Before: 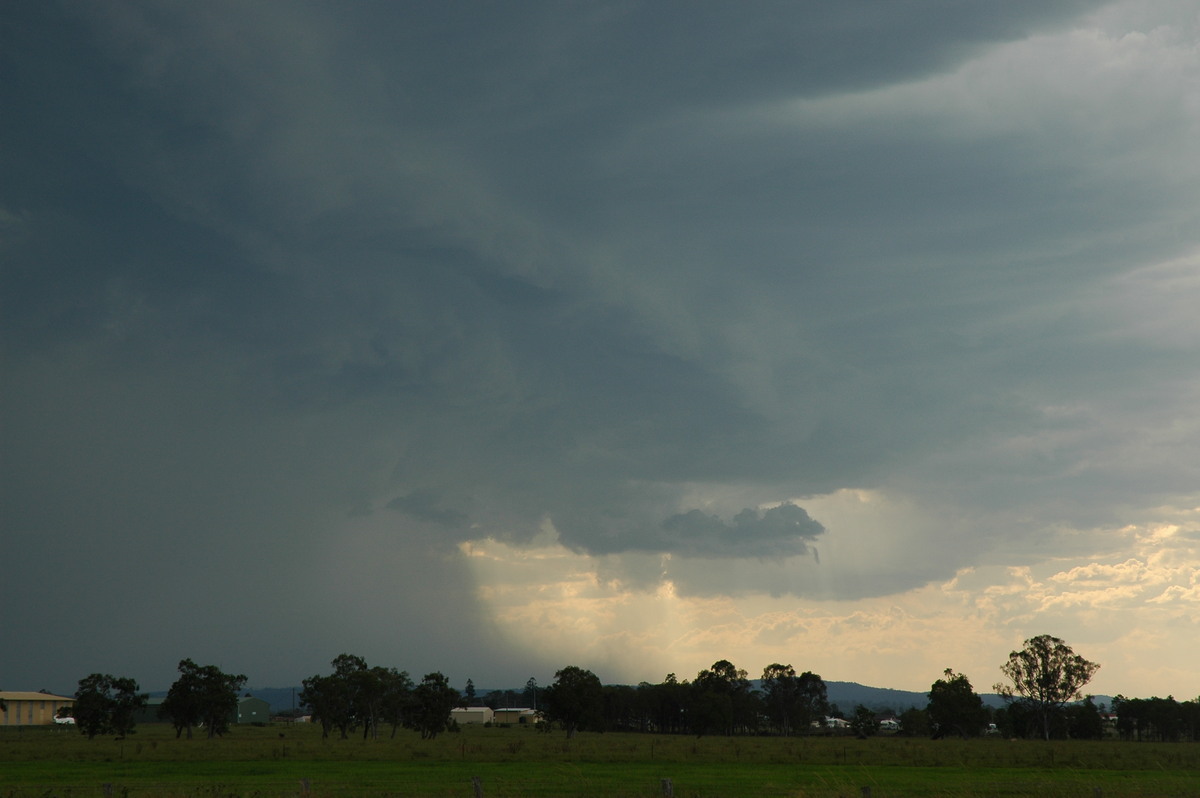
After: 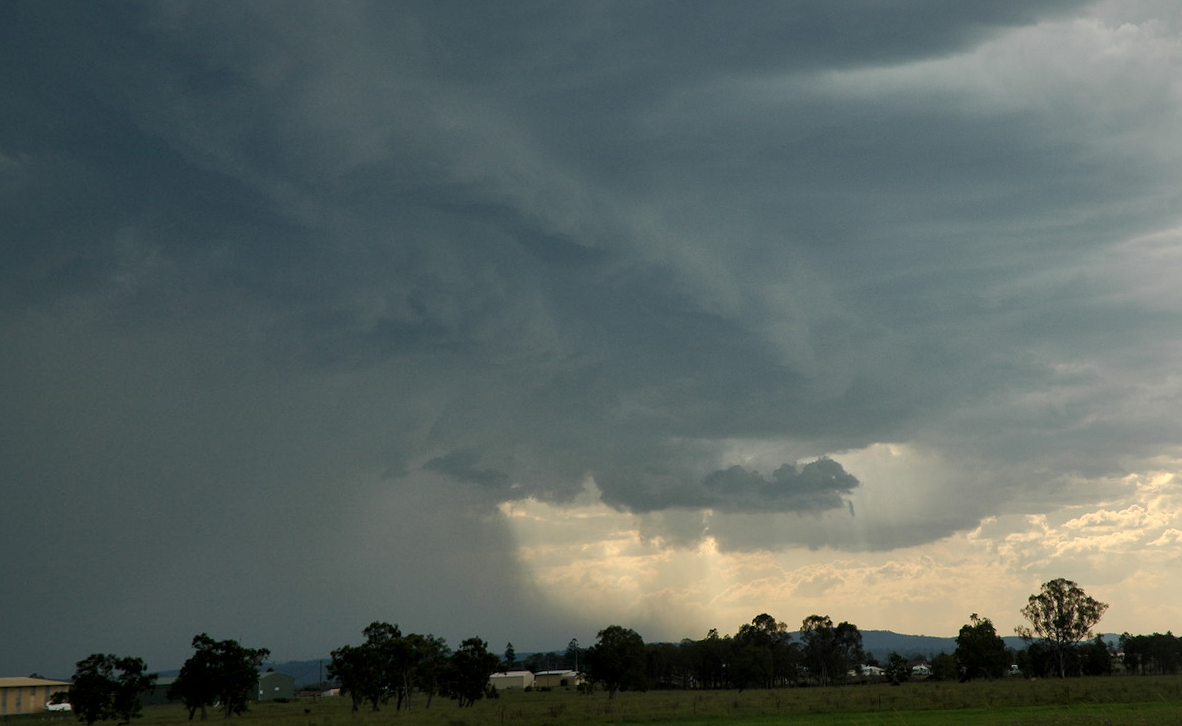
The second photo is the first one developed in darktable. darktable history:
local contrast: mode bilateral grid, contrast 20, coarseness 50, detail 161%, midtone range 0.2
rotate and perspective: rotation -0.013°, lens shift (vertical) -0.027, lens shift (horizontal) 0.178, crop left 0.016, crop right 0.989, crop top 0.082, crop bottom 0.918
